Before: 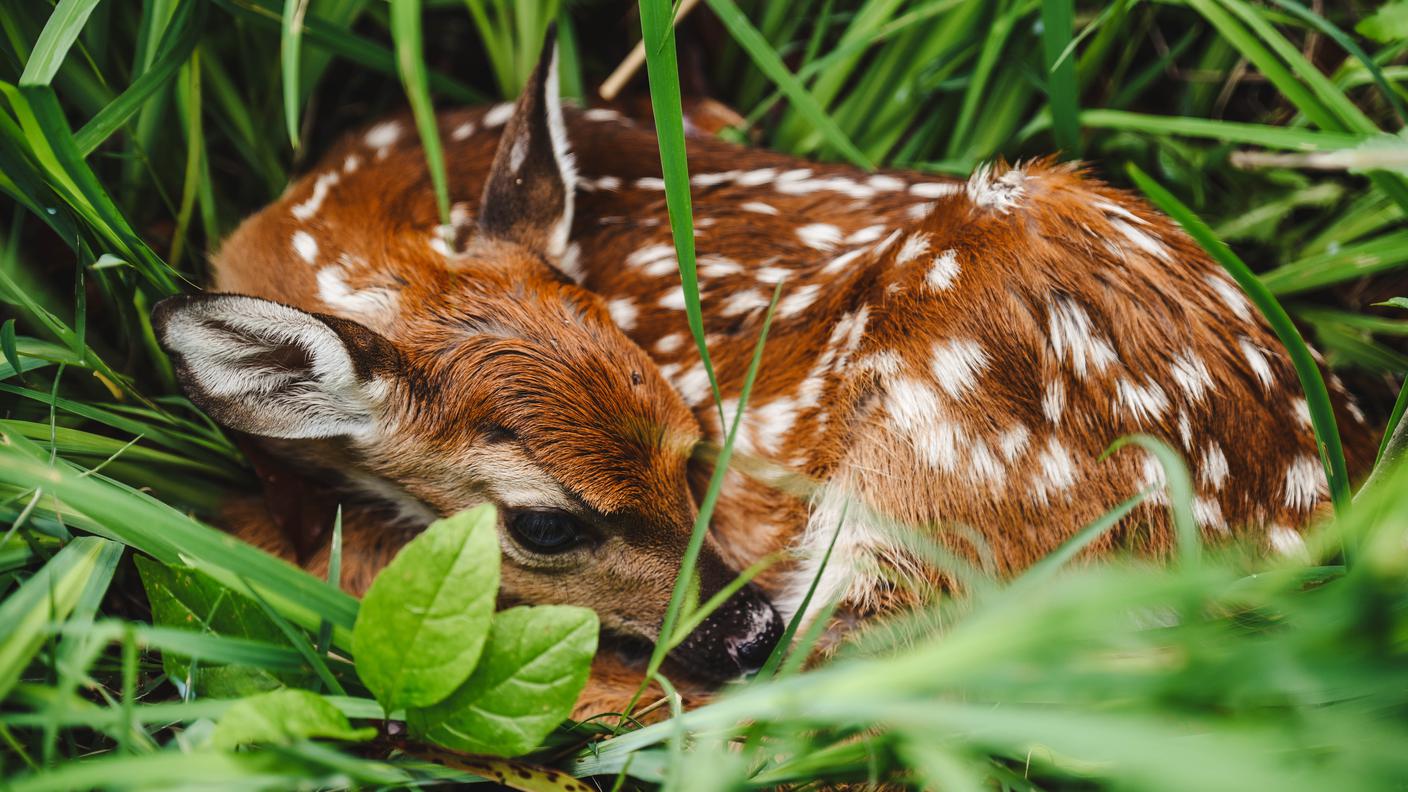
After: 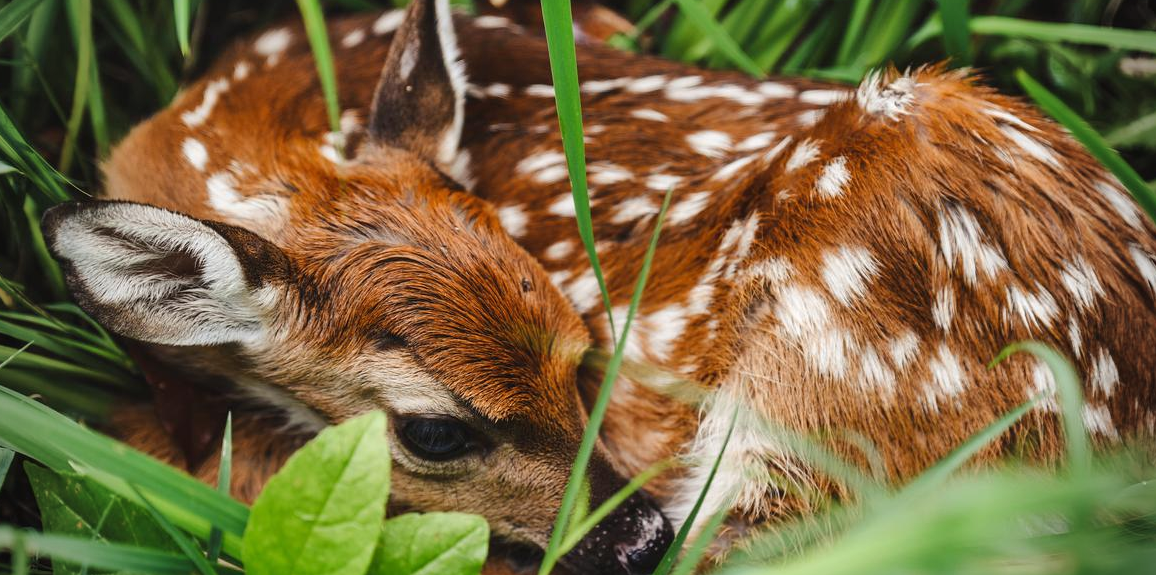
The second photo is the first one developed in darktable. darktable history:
crop: left 7.841%, top 11.819%, right 9.998%, bottom 15.481%
shadows and highlights: low approximation 0.01, soften with gaussian
vignetting: brightness -0.686
